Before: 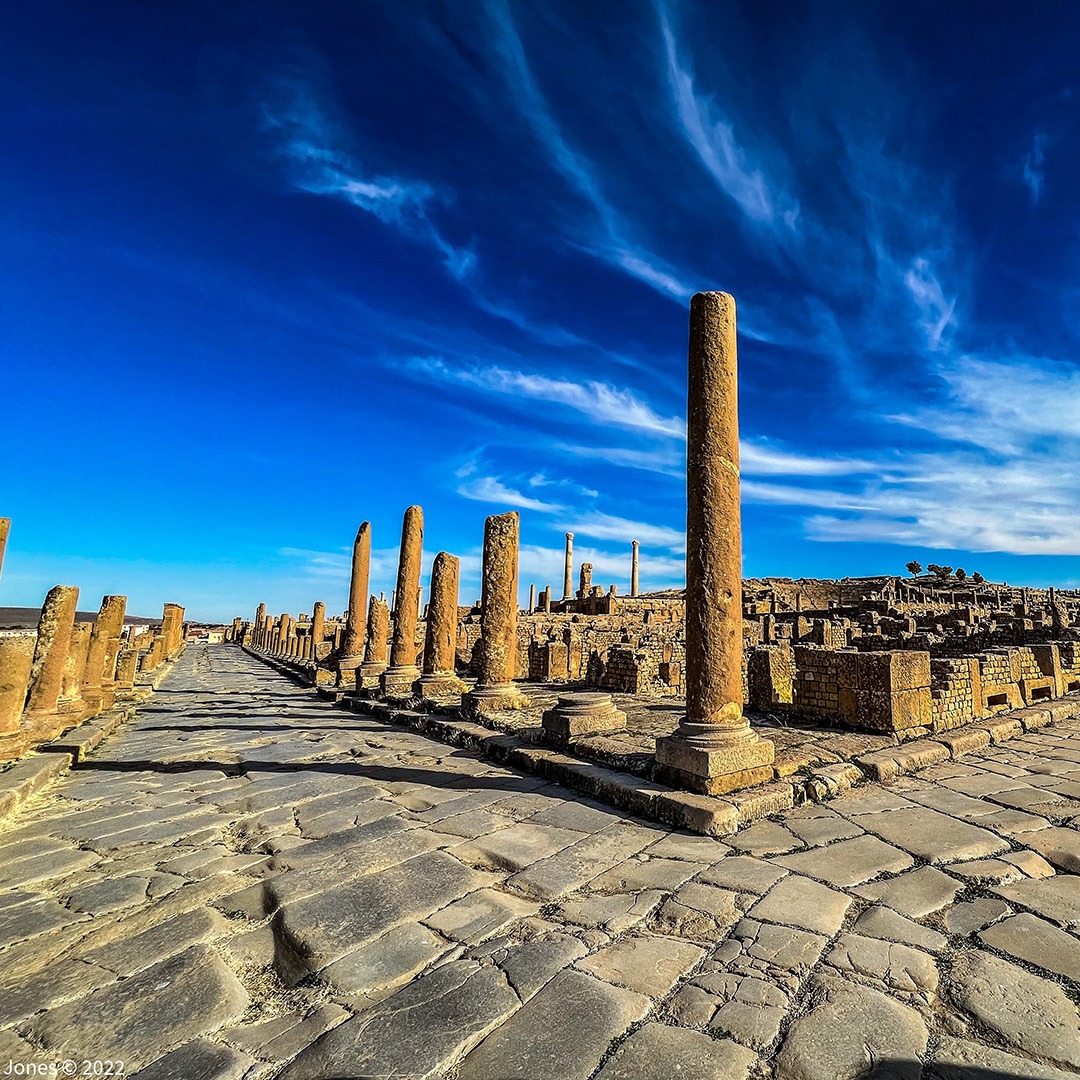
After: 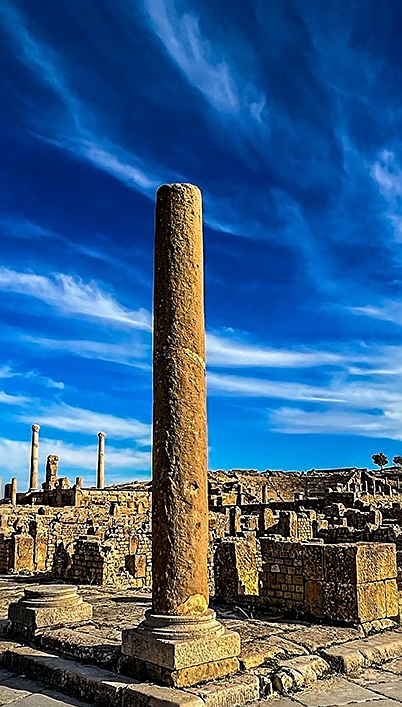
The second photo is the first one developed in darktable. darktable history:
sharpen: on, module defaults
levels: black 3.81%
crop and rotate: left 49.472%, top 10.092%, right 13.264%, bottom 24.426%
